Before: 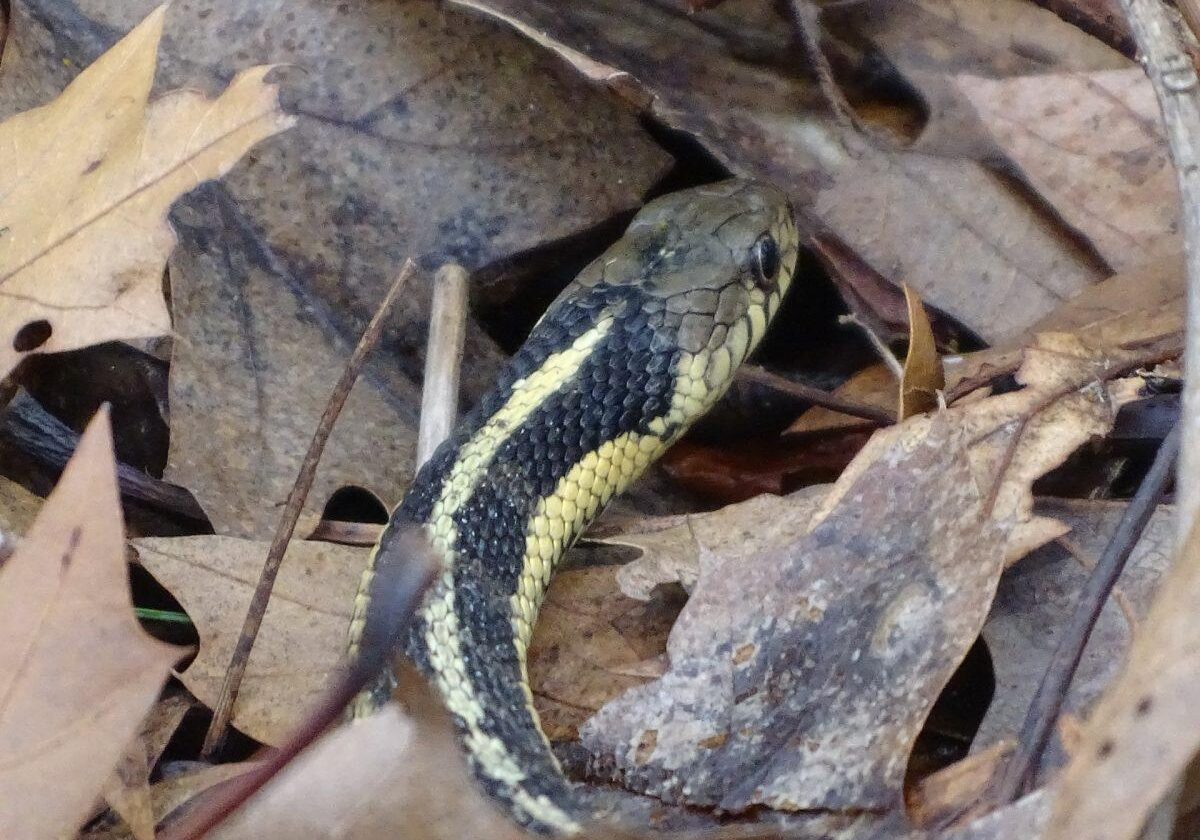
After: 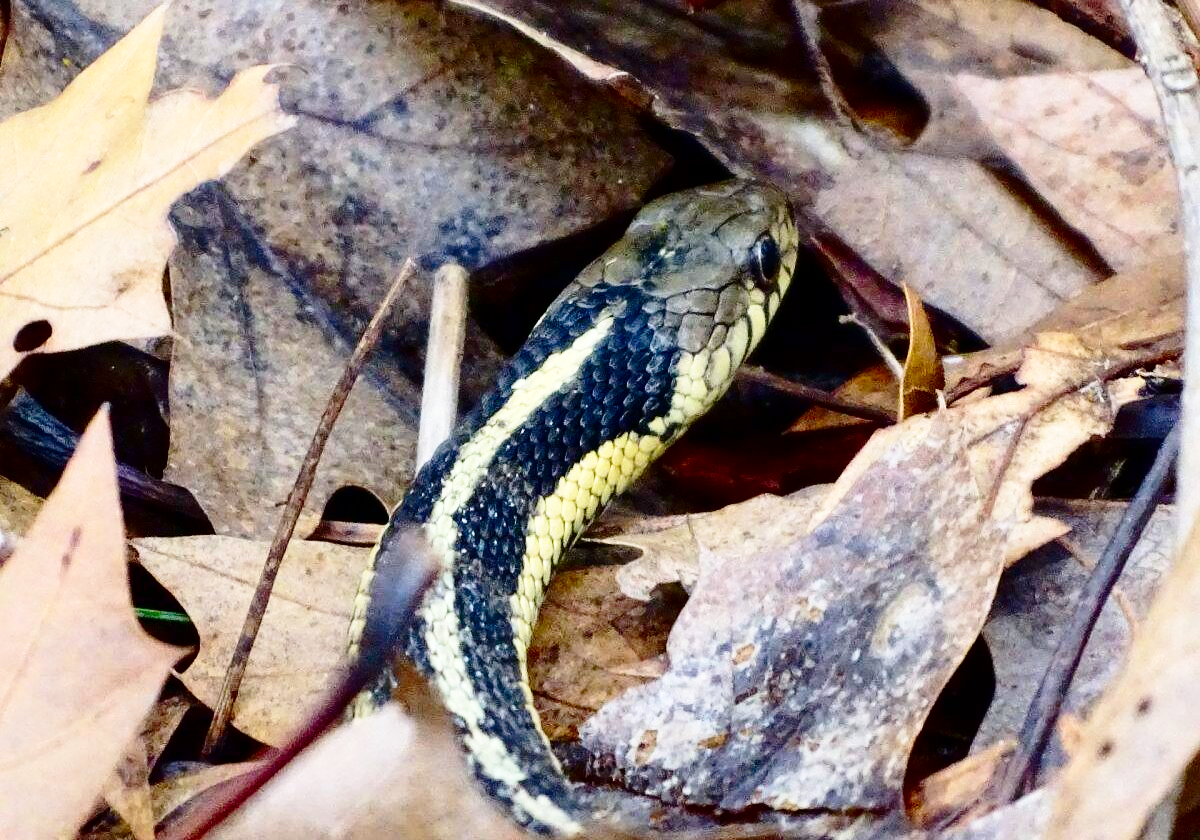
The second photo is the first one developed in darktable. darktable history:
contrast brightness saturation: contrast 0.218, brightness -0.194, saturation 0.232
color calibration: illuminant same as pipeline (D50), adaptation XYZ, x 0.346, y 0.358, temperature 5006.38 K
base curve: curves: ch0 [(0, 0) (0.028, 0.03) (0.121, 0.232) (0.46, 0.748) (0.859, 0.968) (1, 1)], preserve colors none
color correction: highlights b* 0.044, saturation 1.13
exposure: compensate highlight preservation false
local contrast: mode bilateral grid, contrast 9, coarseness 26, detail 115%, midtone range 0.2
